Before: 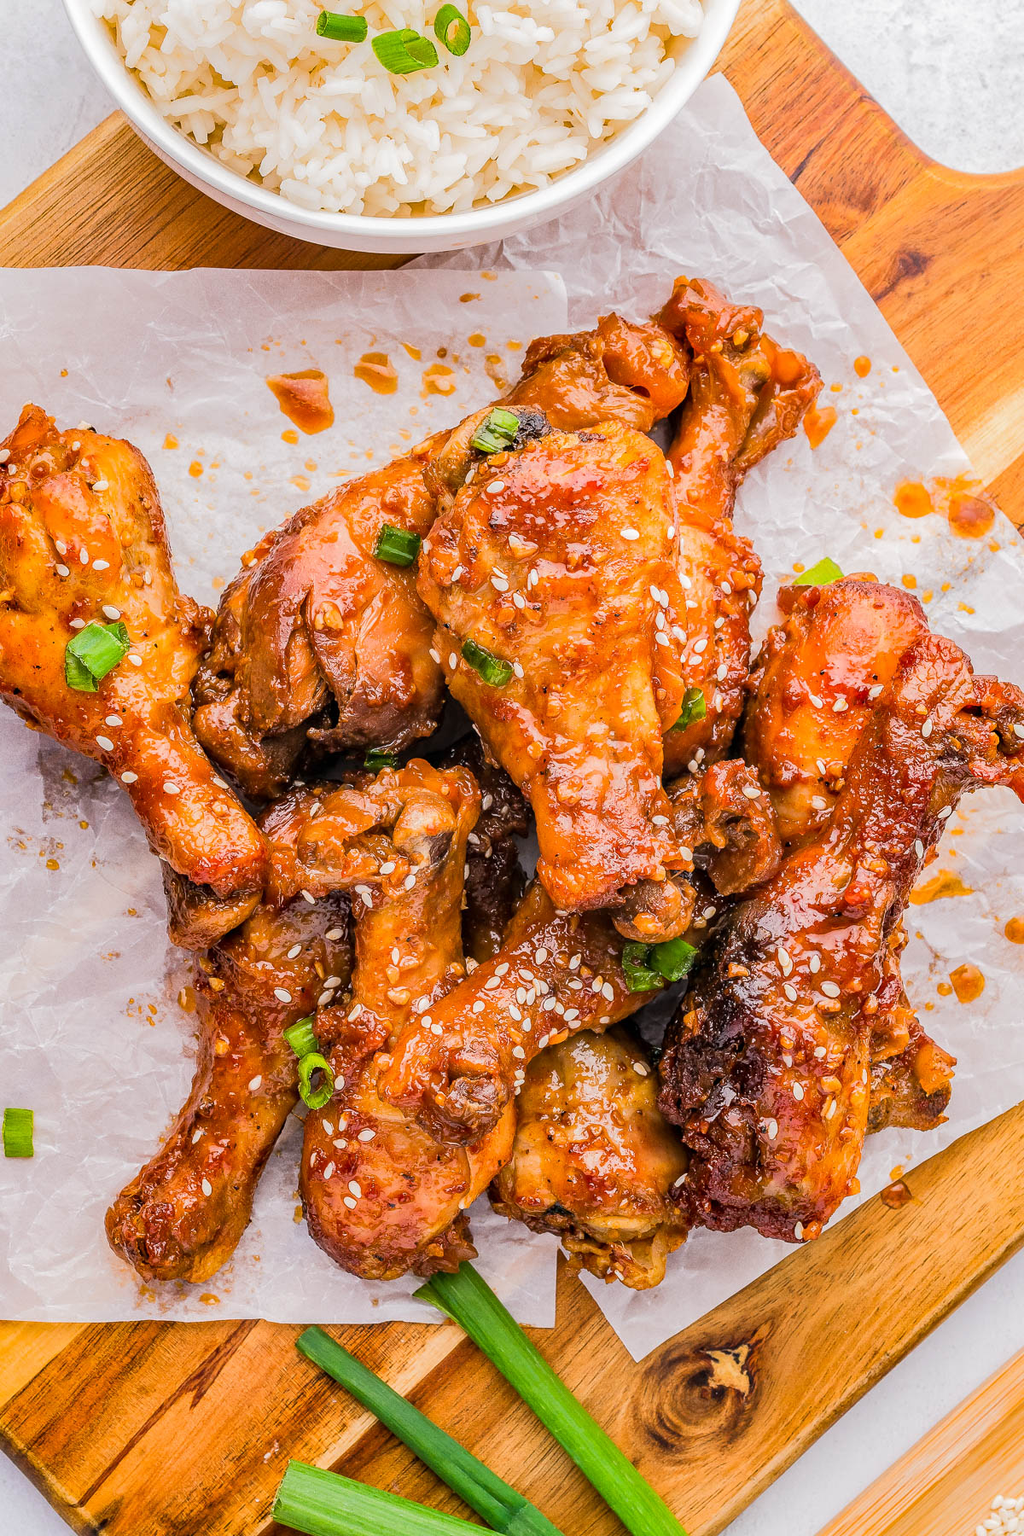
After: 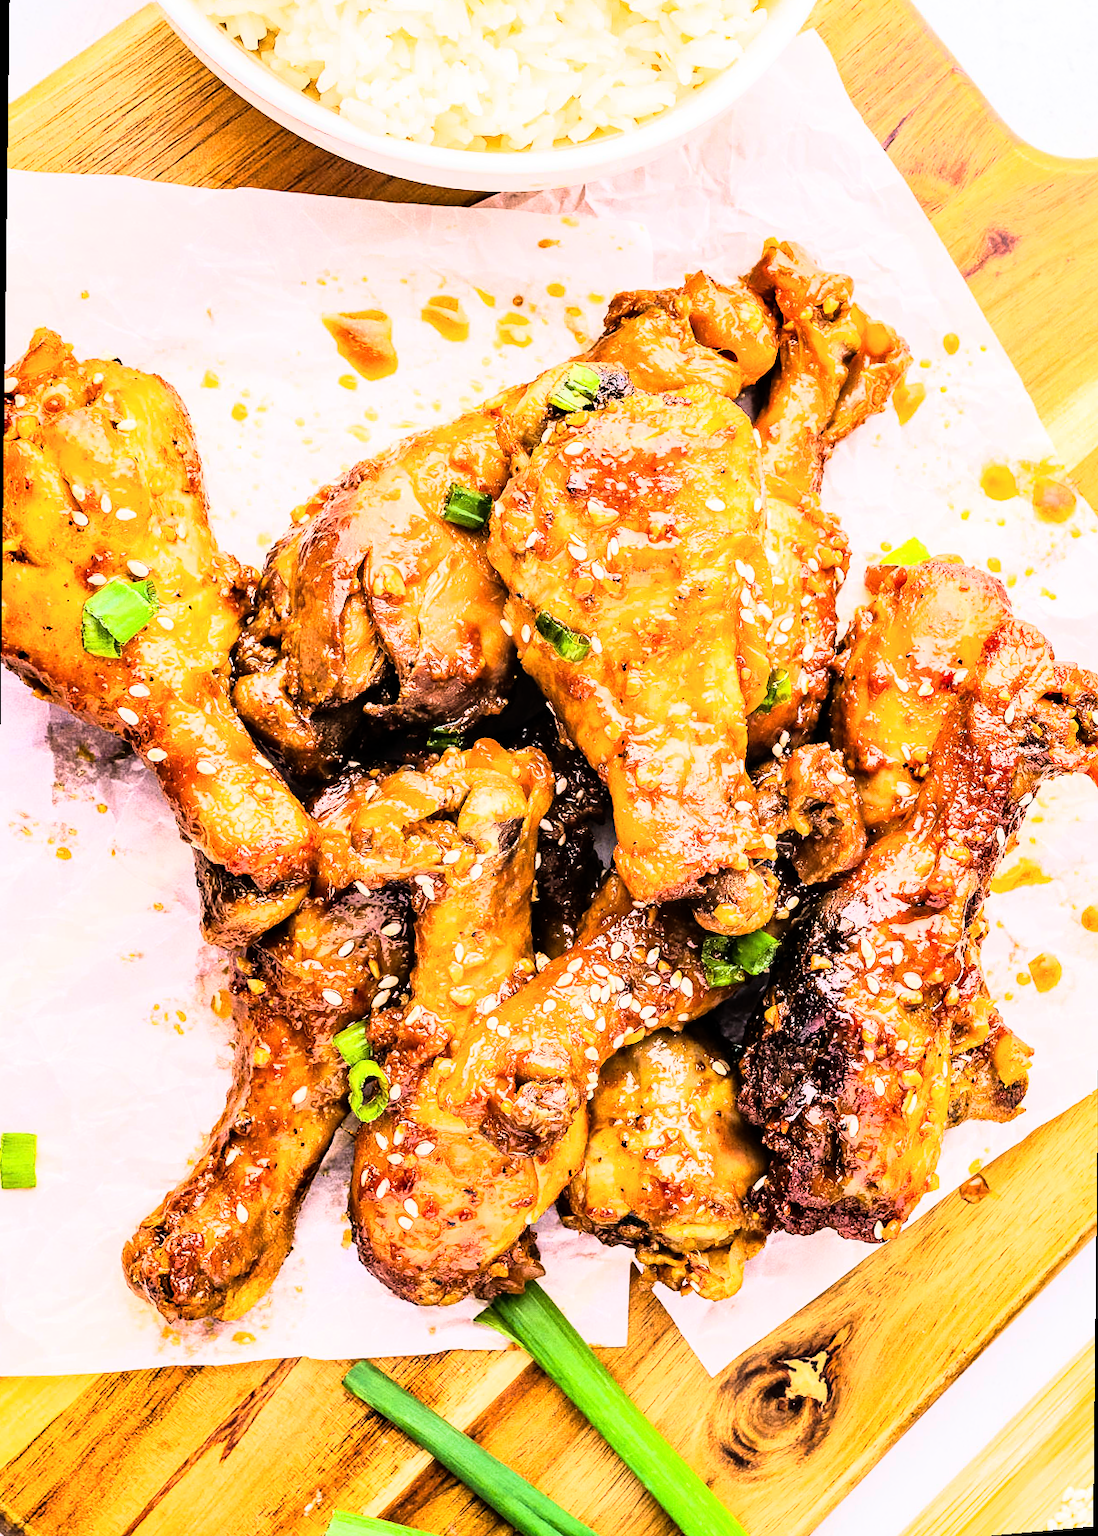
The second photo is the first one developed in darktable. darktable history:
rotate and perspective: rotation 0.679°, lens shift (horizontal) 0.136, crop left 0.009, crop right 0.991, crop top 0.078, crop bottom 0.95
rgb curve: curves: ch0 [(0, 0) (0.21, 0.15) (0.24, 0.21) (0.5, 0.75) (0.75, 0.96) (0.89, 0.99) (1, 1)]; ch1 [(0, 0.02) (0.21, 0.13) (0.25, 0.2) (0.5, 0.67) (0.75, 0.9) (0.89, 0.97) (1, 1)]; ch2 [(0, 0.02) (0.21, 0.13) (0.25, 0.2) (0.5, 0.67) (0.75, 0.9) (0.89, 0.97) (1, 1)], compensate middle gray true
velvia: strength 45%
